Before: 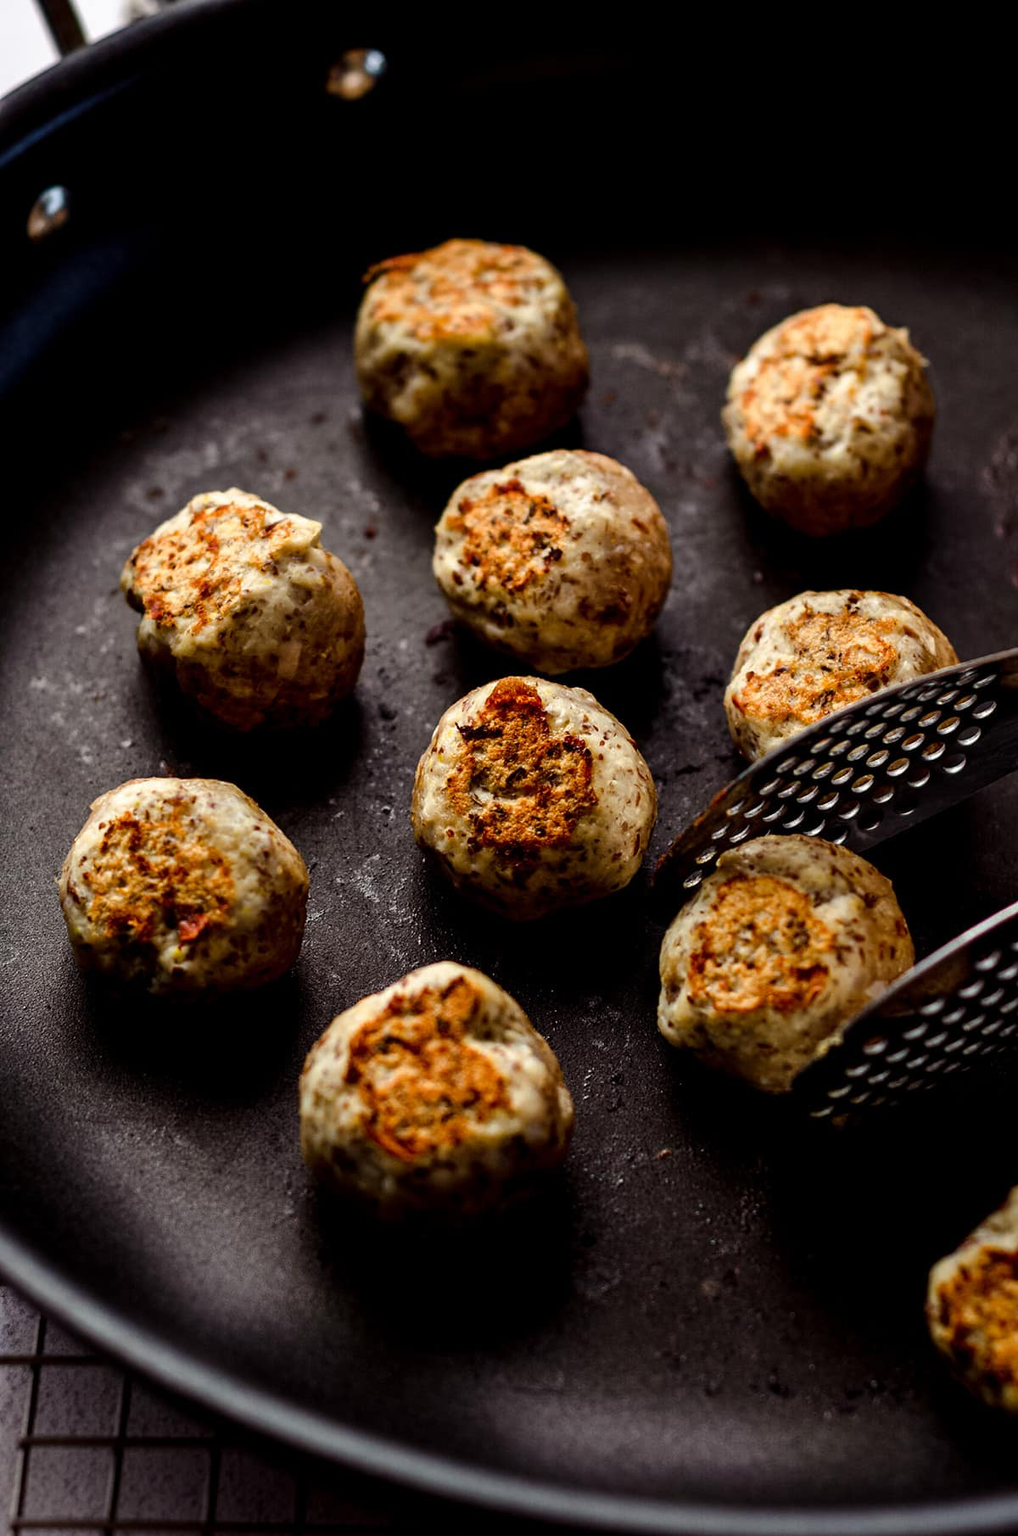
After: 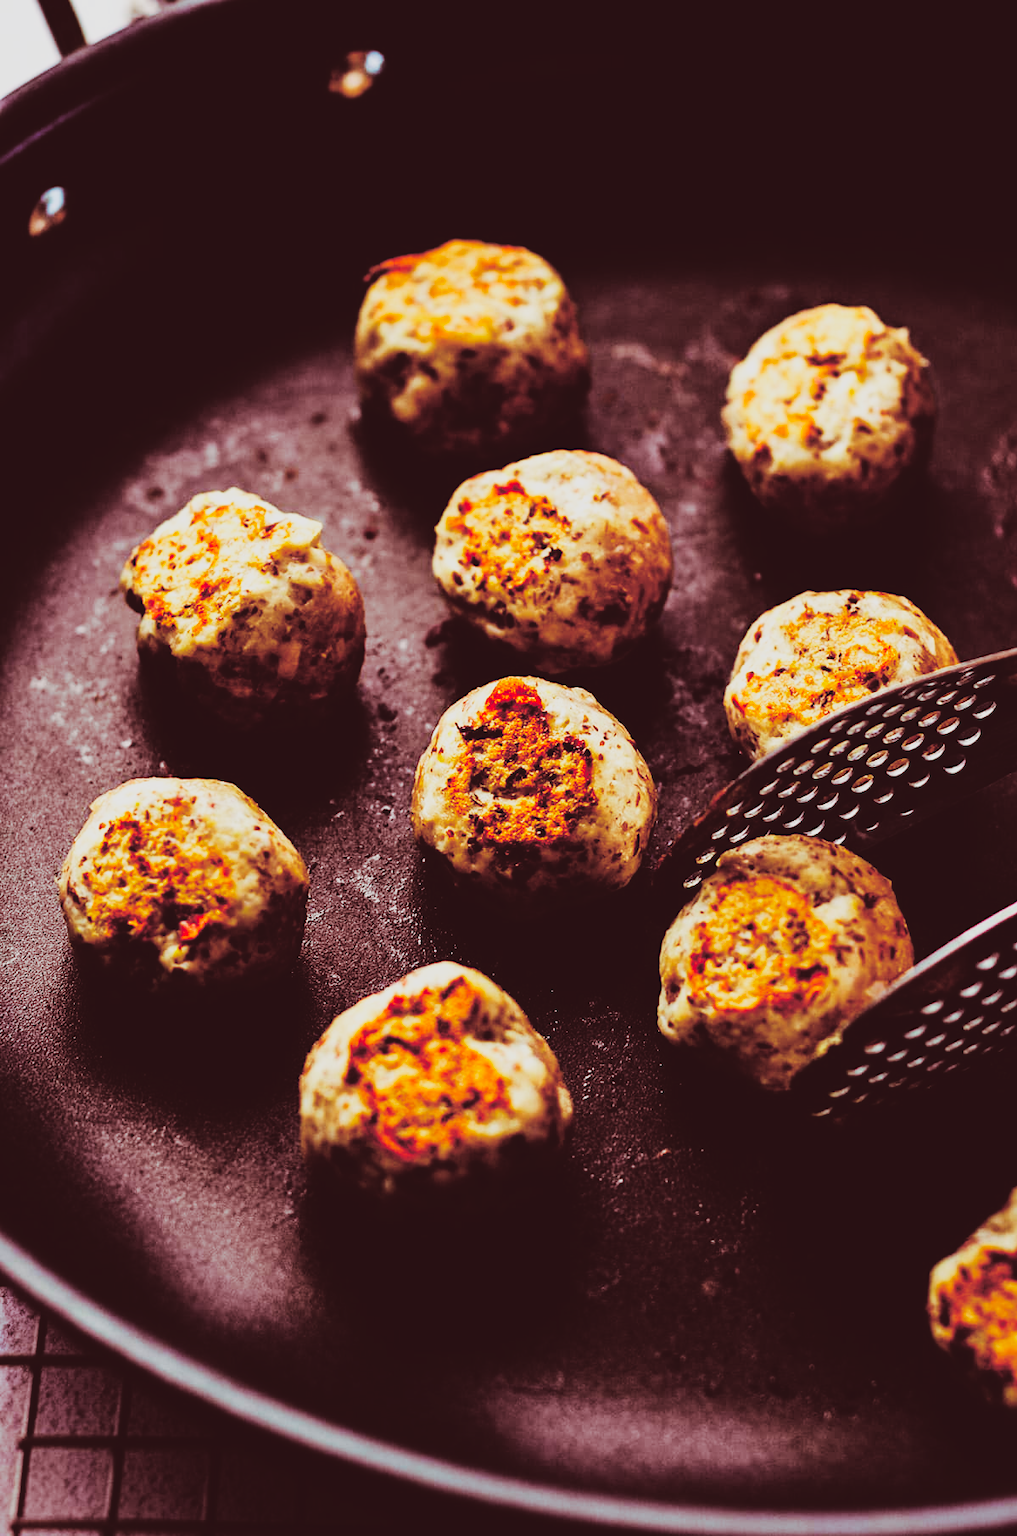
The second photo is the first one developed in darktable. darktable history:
base curve: curves: ch0 [(0, 0) (0, 0) (0.002, 0.001) (0.008, 0.003) (0.019, 0.011) (0.037, 0.037) (0.064, 0.11) (0.102, 0.232) (0.152, 0.379) (0.216, 0.524) (0.296, 0.665) (0.394, 0.789) (0.512, 0.881) (0.651, 0.945) (0.813, 0.986) (1, 1)], preserve colors none
split-toning: highlights › hue 187.2°, highlights › saturation 0.83, balance -68.05, compress 56.43%
contrast brightness saturation: contrast -0.19, saturation 0.19
